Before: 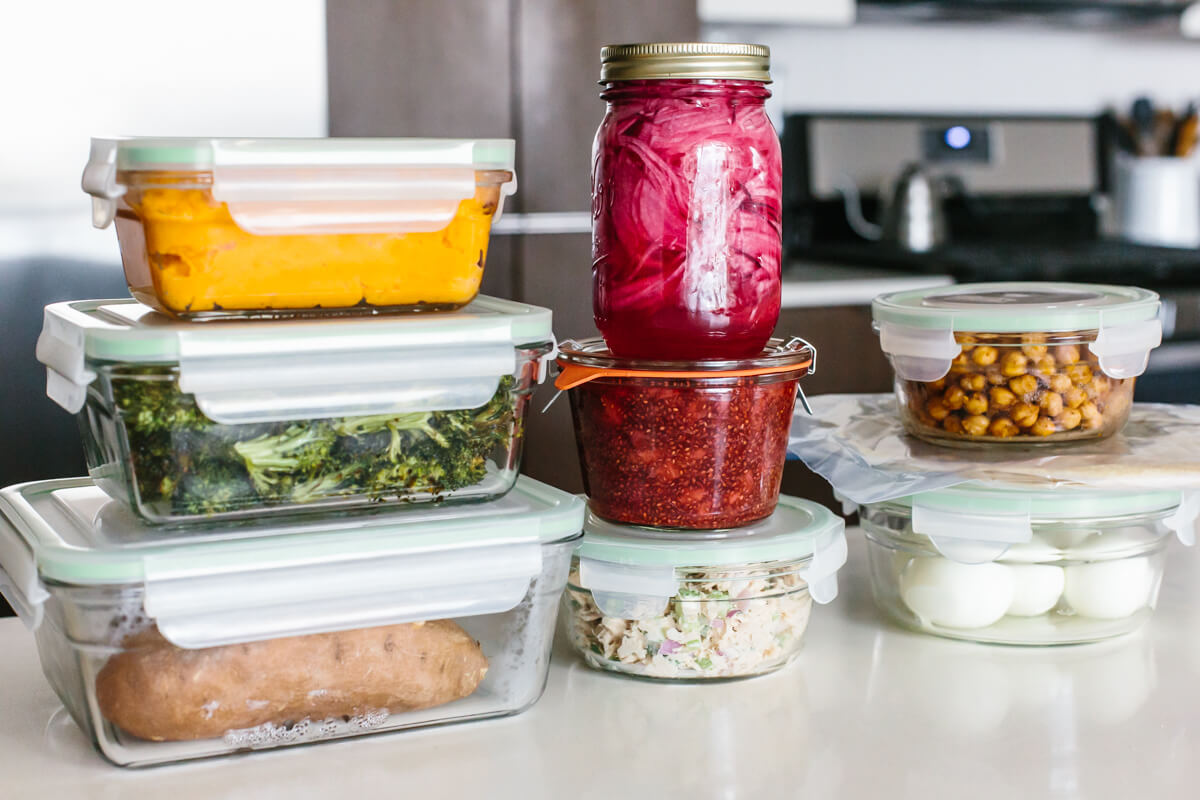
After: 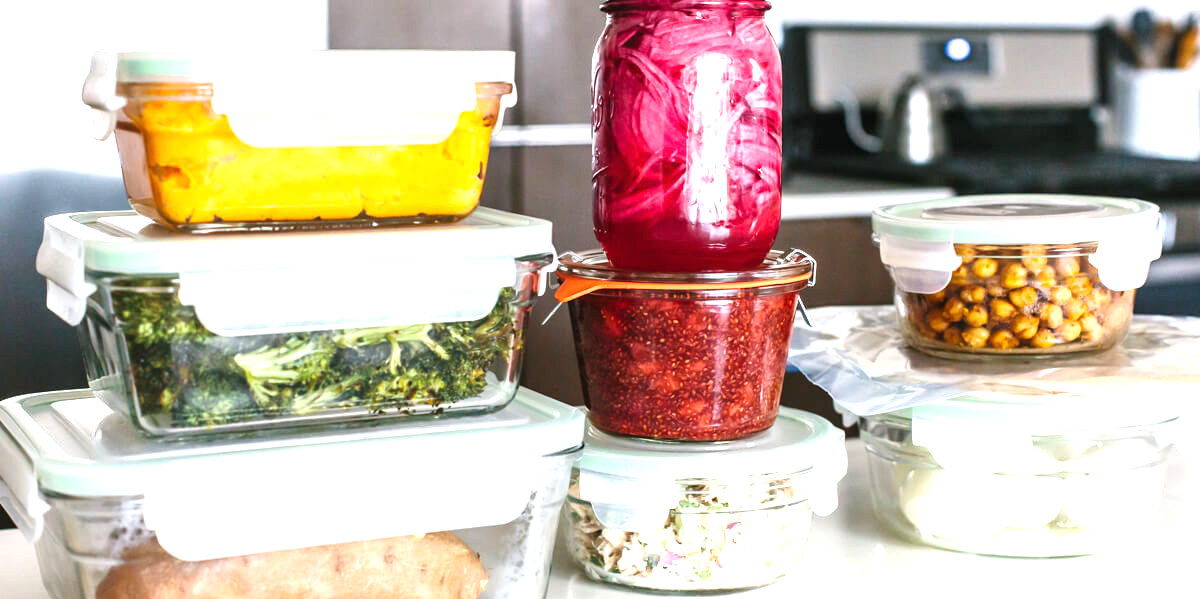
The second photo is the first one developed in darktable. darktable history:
crop: top 11.054%, bottom 13.959%
exposure: black level correction 0, exposure 0.896 EV, compensate highlight preservation false
